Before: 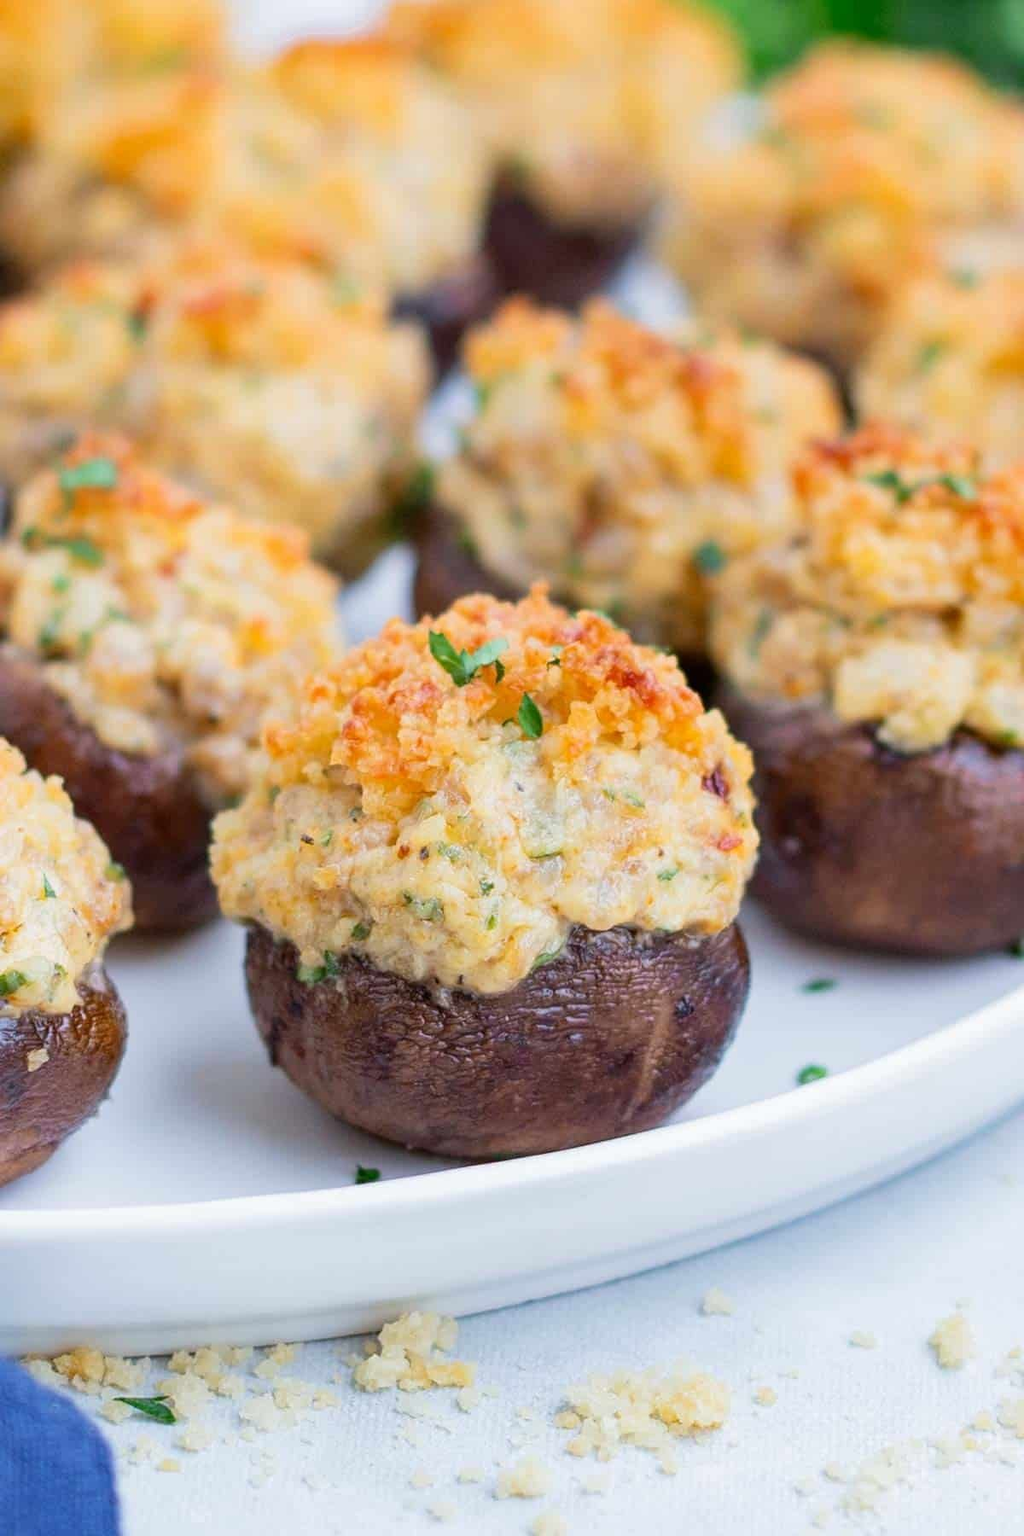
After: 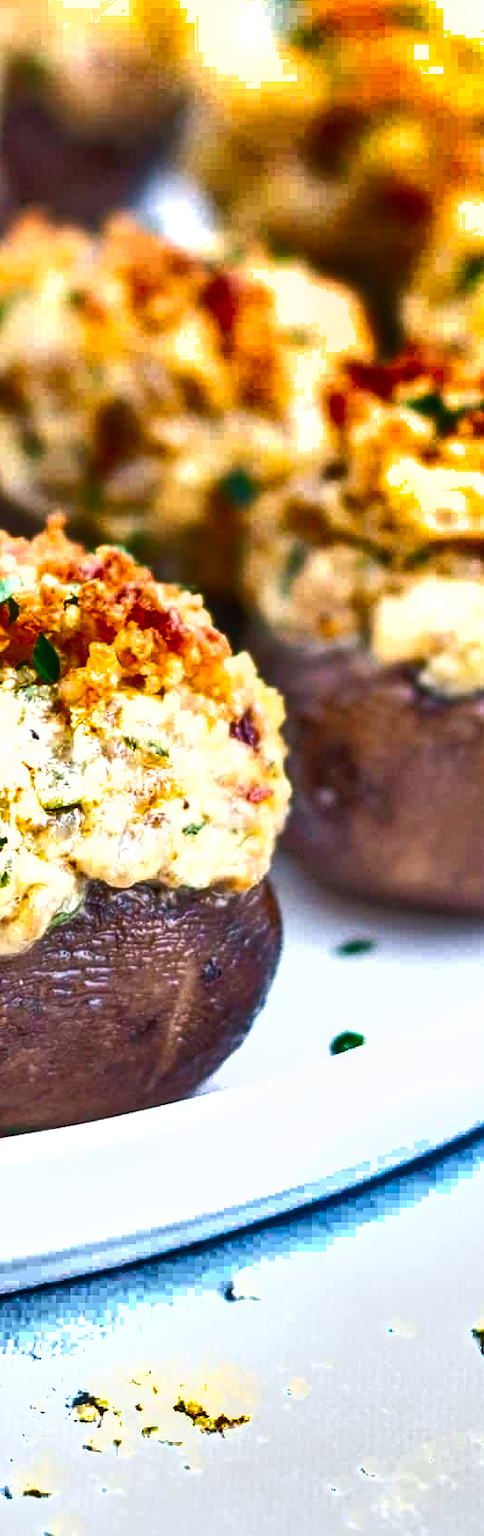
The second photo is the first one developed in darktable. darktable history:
shadows and highlights: shadows 20.91, highlights -82.73, soften with gaussian
exposure: black level correction 0, exposure 0.7 EV, compensate exposure bias true, compensate highlight preservation false
crop: left 47.628%, top 6.643%, right 7.874%
local contrast: on, module defaults
